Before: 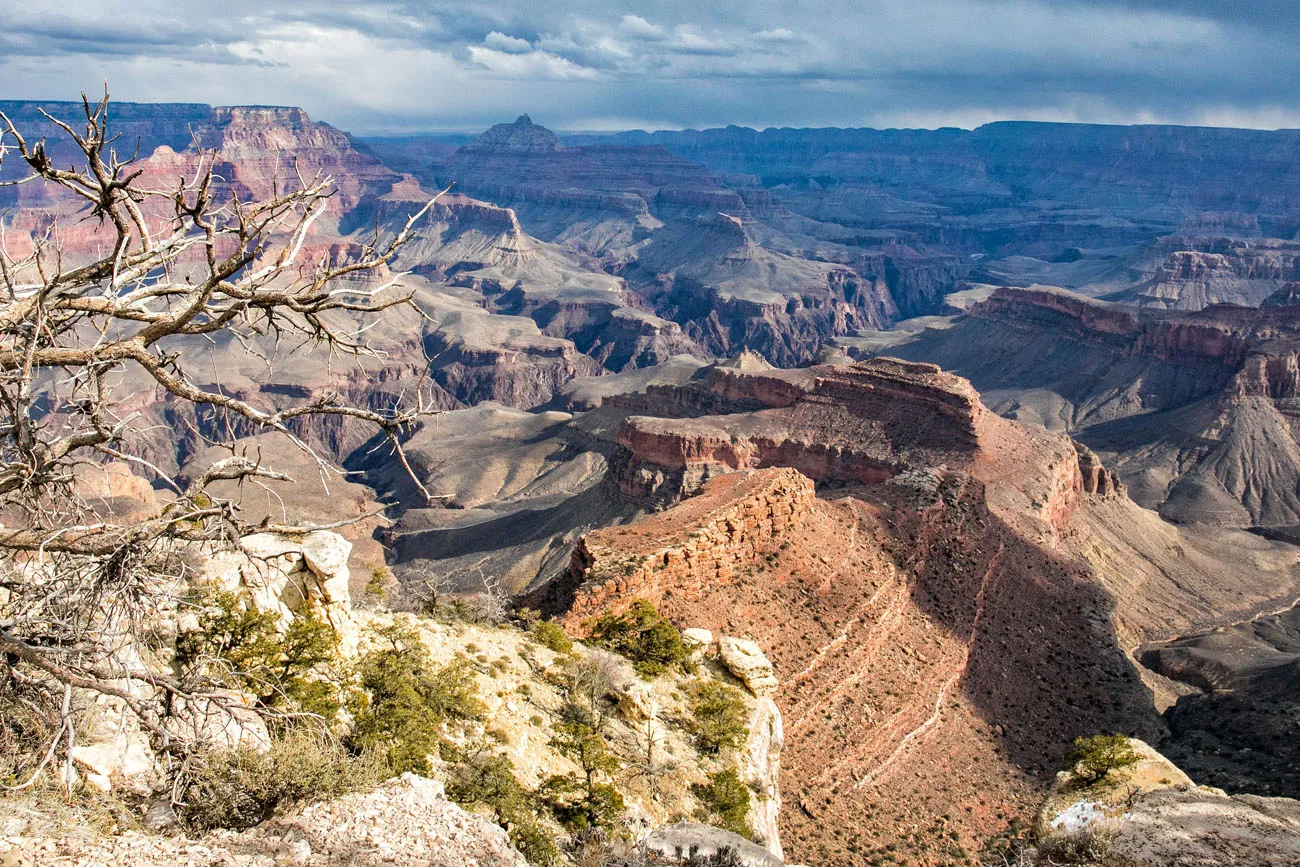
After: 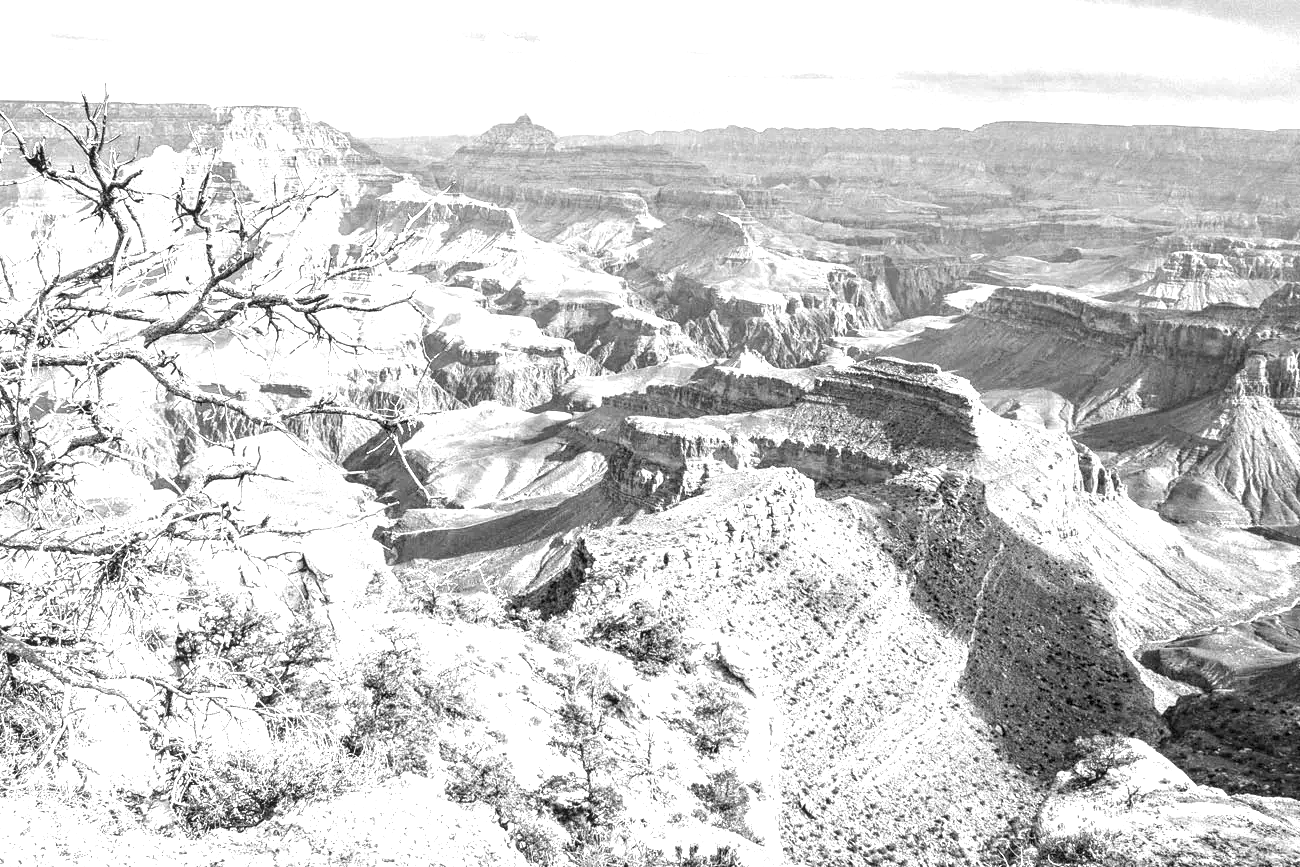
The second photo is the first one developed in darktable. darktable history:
local contrast: on, module defaults
color calibration: output gray [0.267, 0.423, 0.267, 0], illuminant custom, x 0.388, y 0.387, temperature 3837.62 K
exposure: black level correction 0, exposure 1.742 EV, compensate exposure bias true, compensate highlight preservation false
